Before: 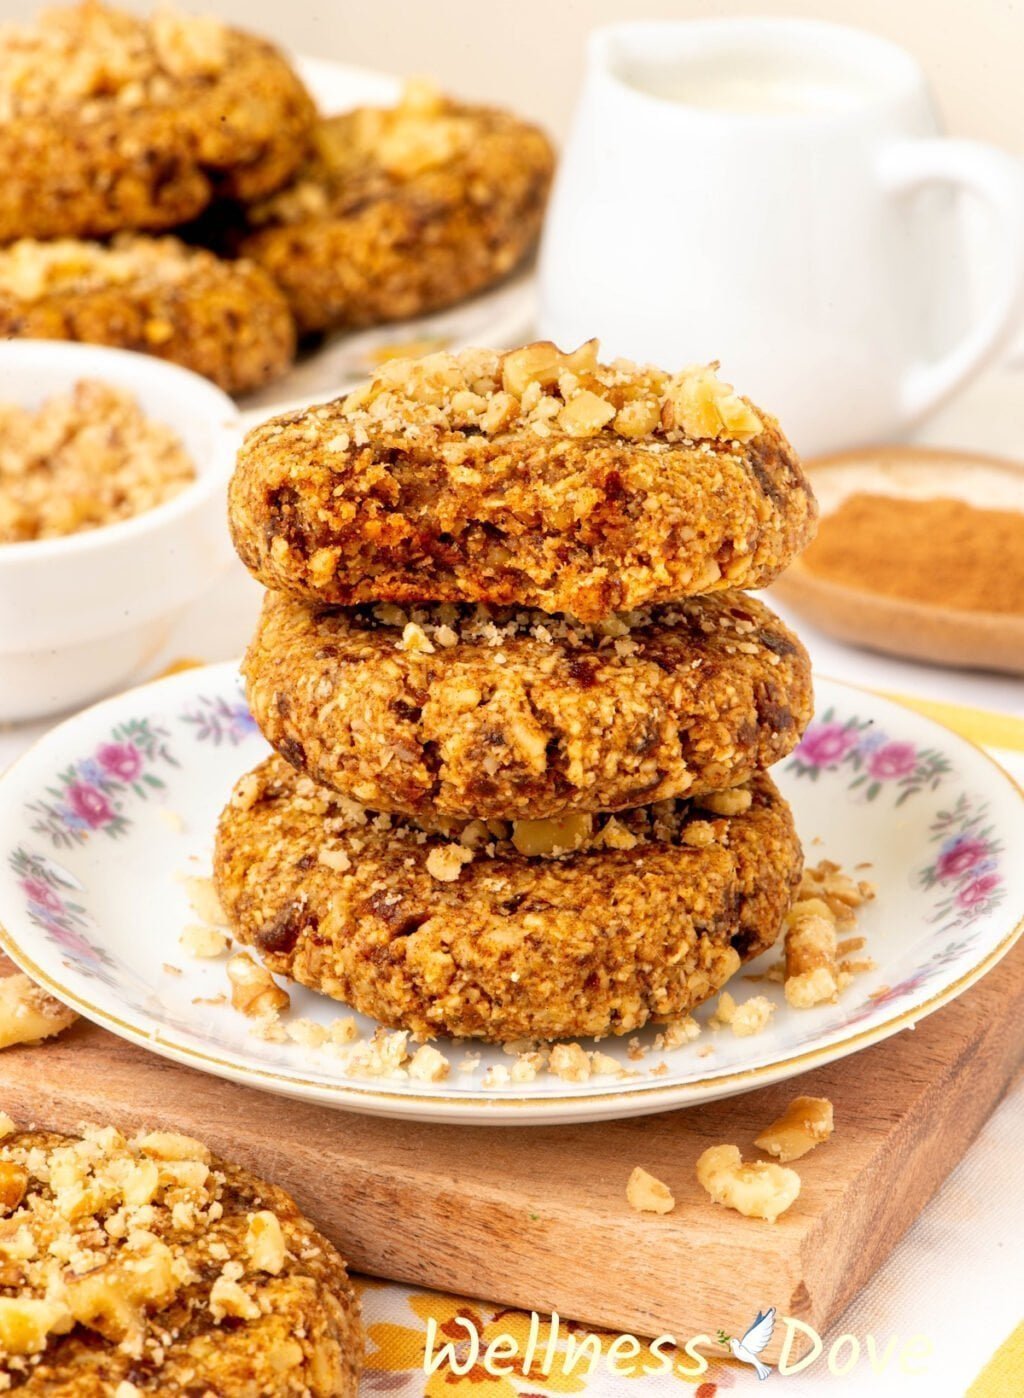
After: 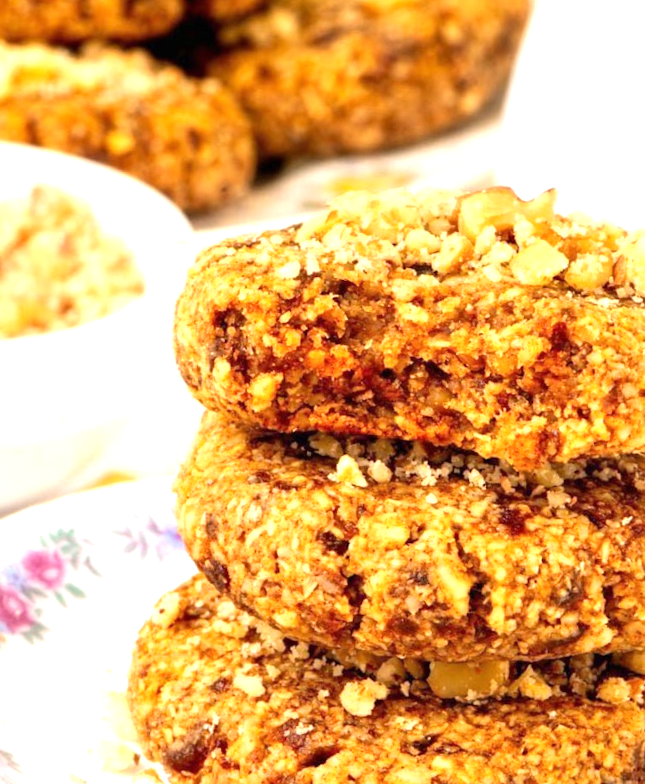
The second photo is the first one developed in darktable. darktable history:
exposure: black level correction 0, exposure 0.7 EV, compensate exposure bias true, compensate highlight preservation false
crop and rotate: angle -4.99°, left 2.122%, top 6.945%, right 27.566%, bottom 30.519%
